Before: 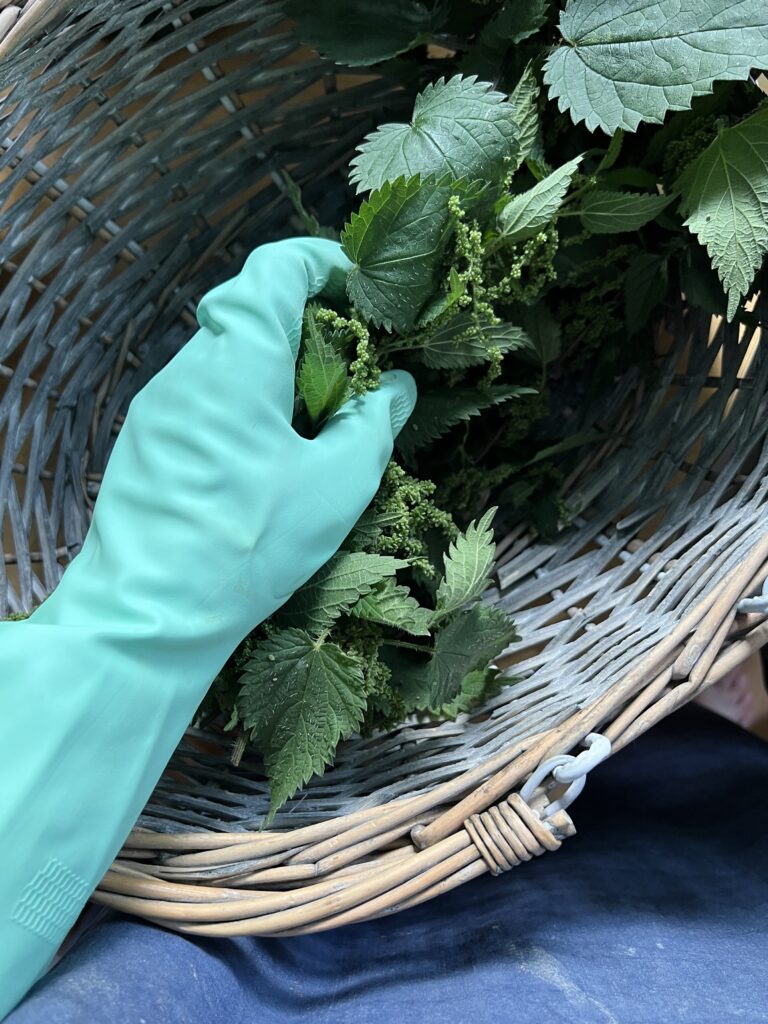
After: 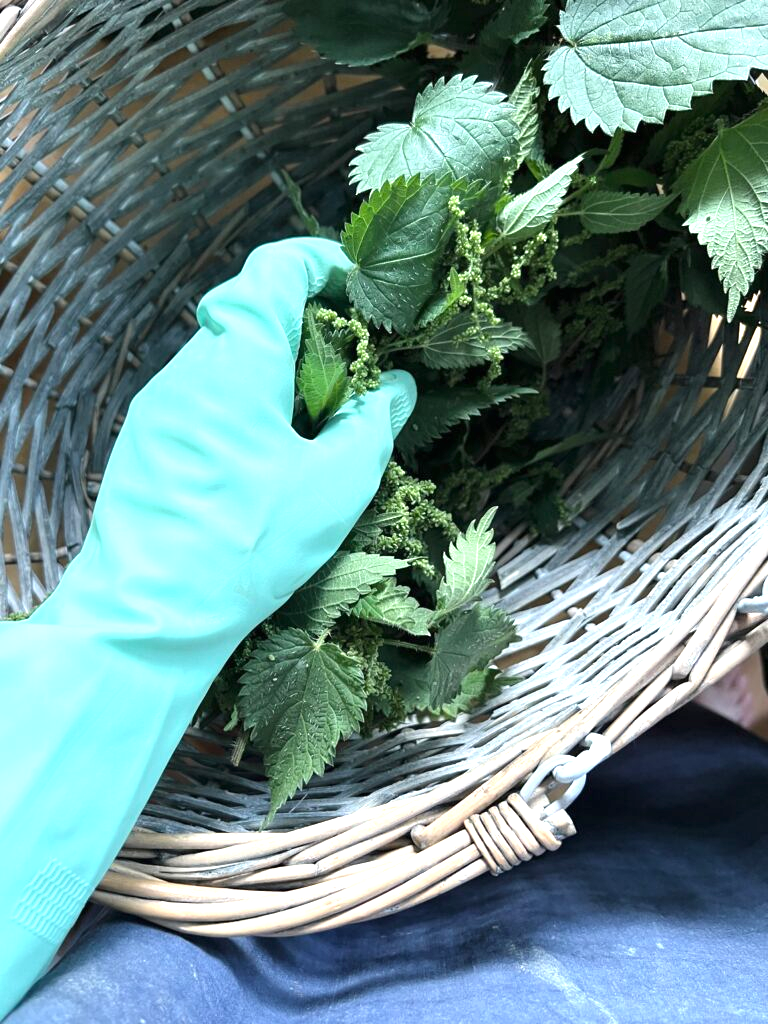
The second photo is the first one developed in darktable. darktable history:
contrast brightness saturation: saturation -0.17
exposure: black level correction 0, exposure 0.95 EV, compensate exposure bias true, compensate highlight preservation false
